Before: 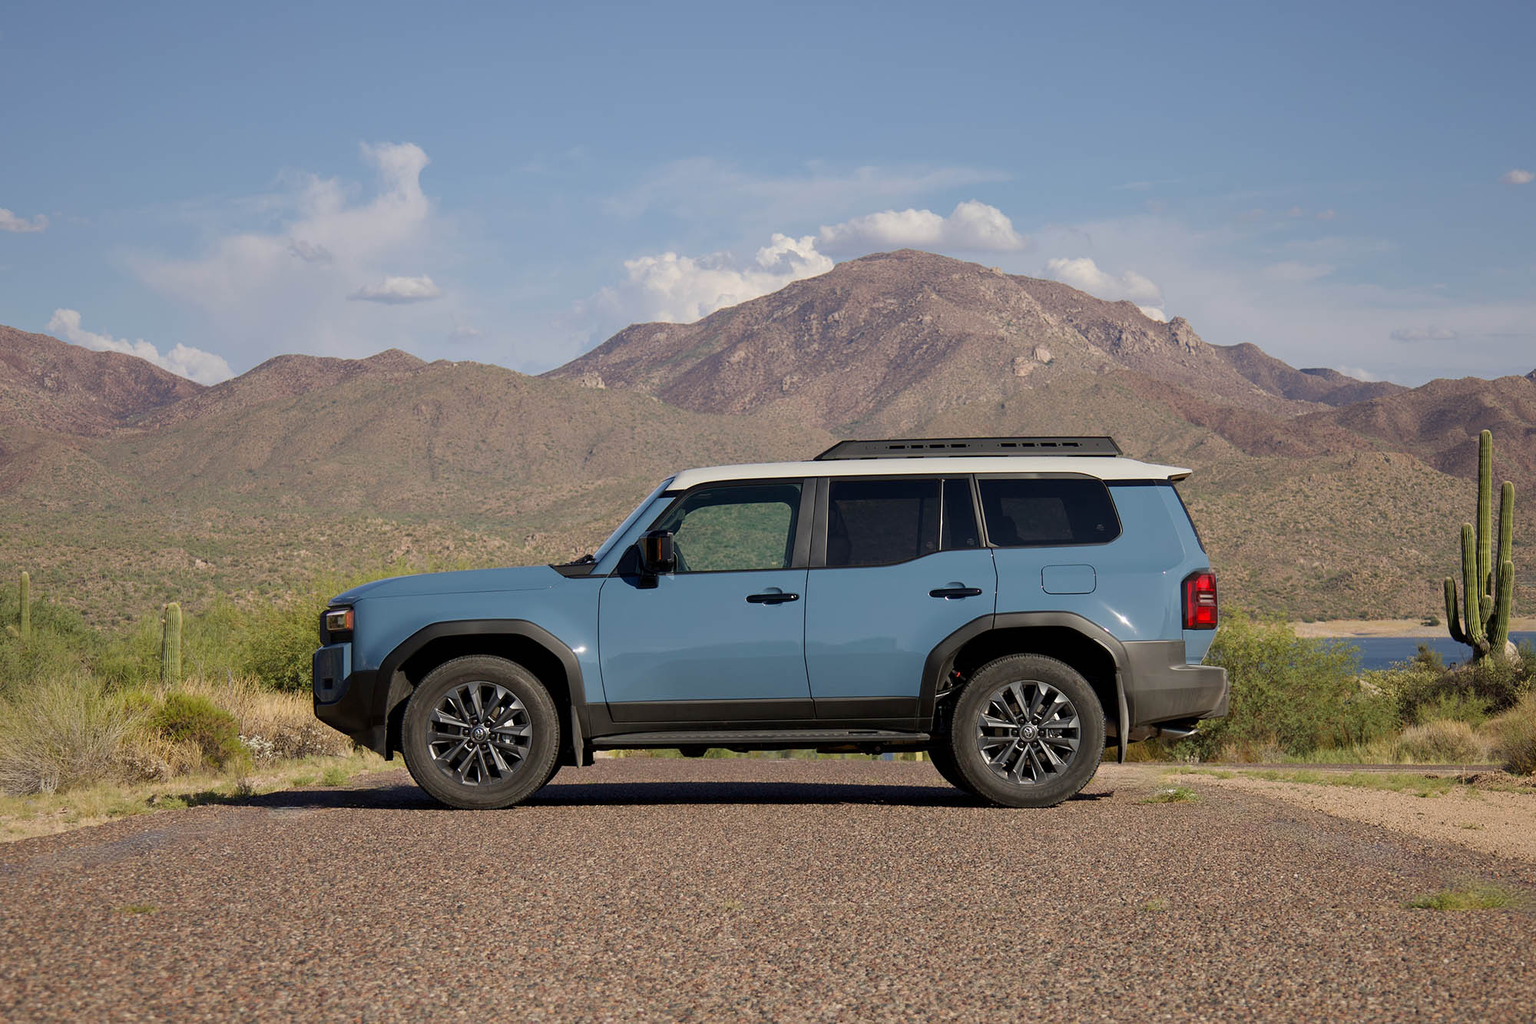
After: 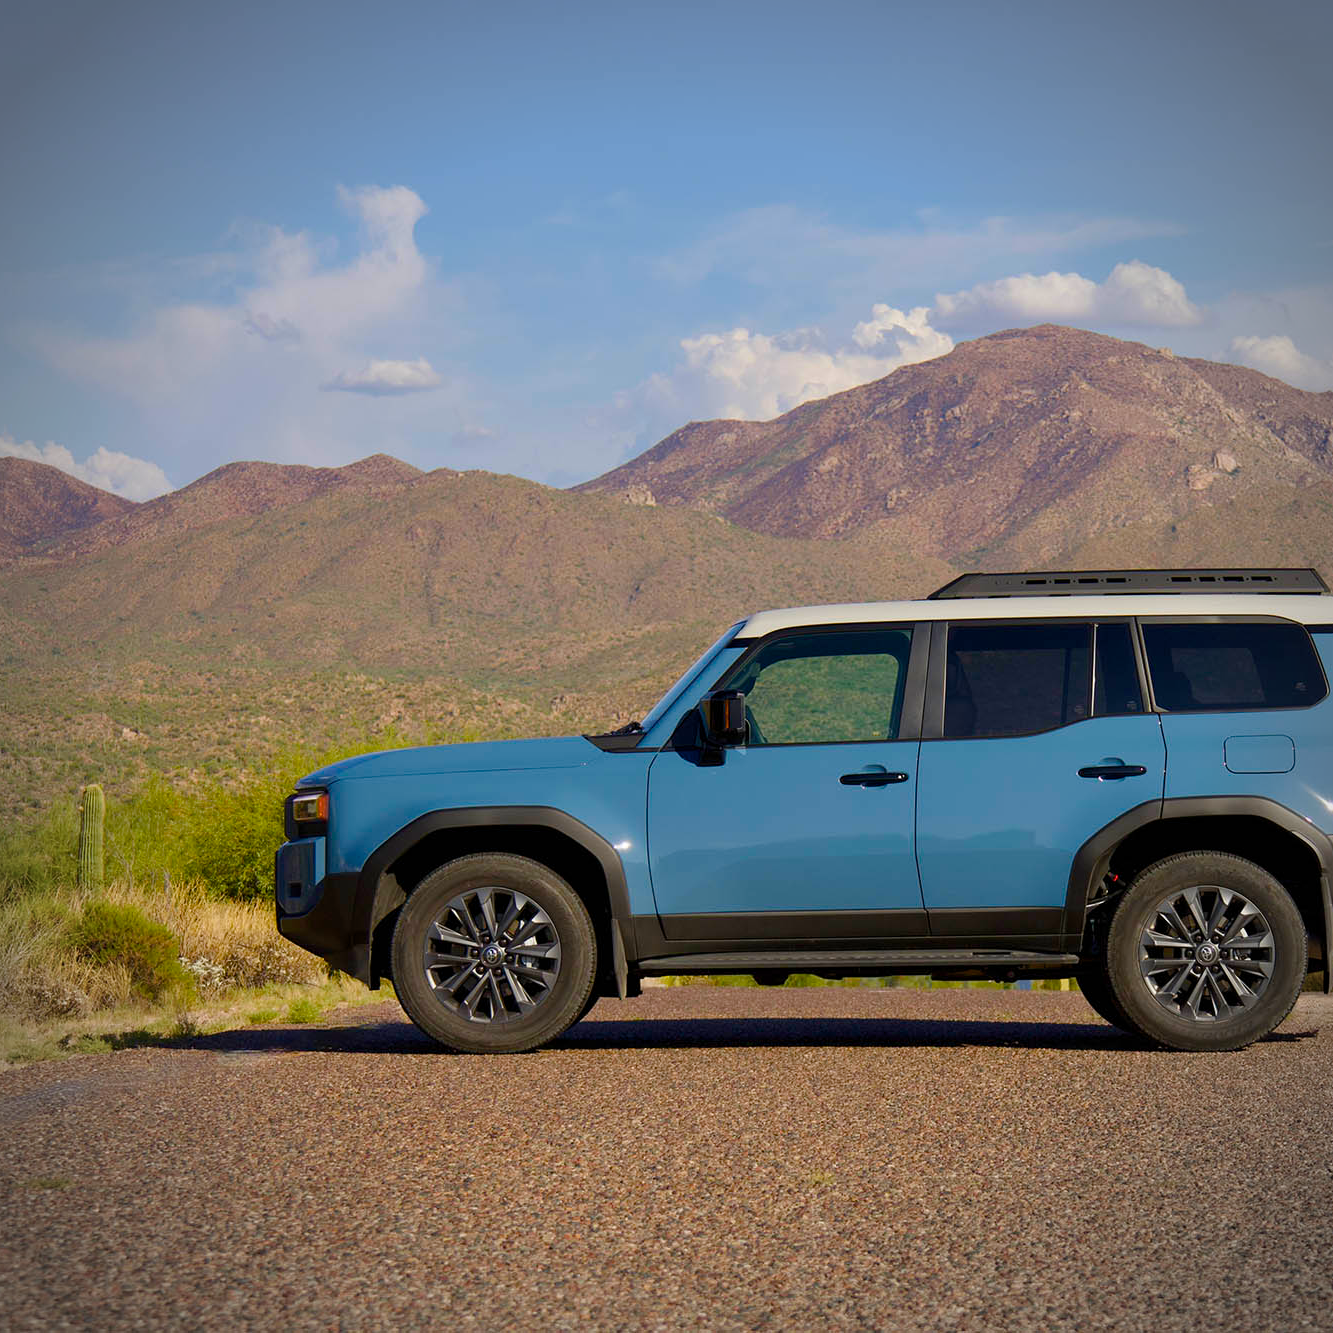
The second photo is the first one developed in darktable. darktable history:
crop and rotate: left 6.617%, right 26.717%
vignetting: on, module defaults
color balance rgb: perceptual saturation grading › global saturation 20%, perceptual saturation grading › highlights -25%, perceptual saturation grading › shadows 25%, global vibrance 50%
